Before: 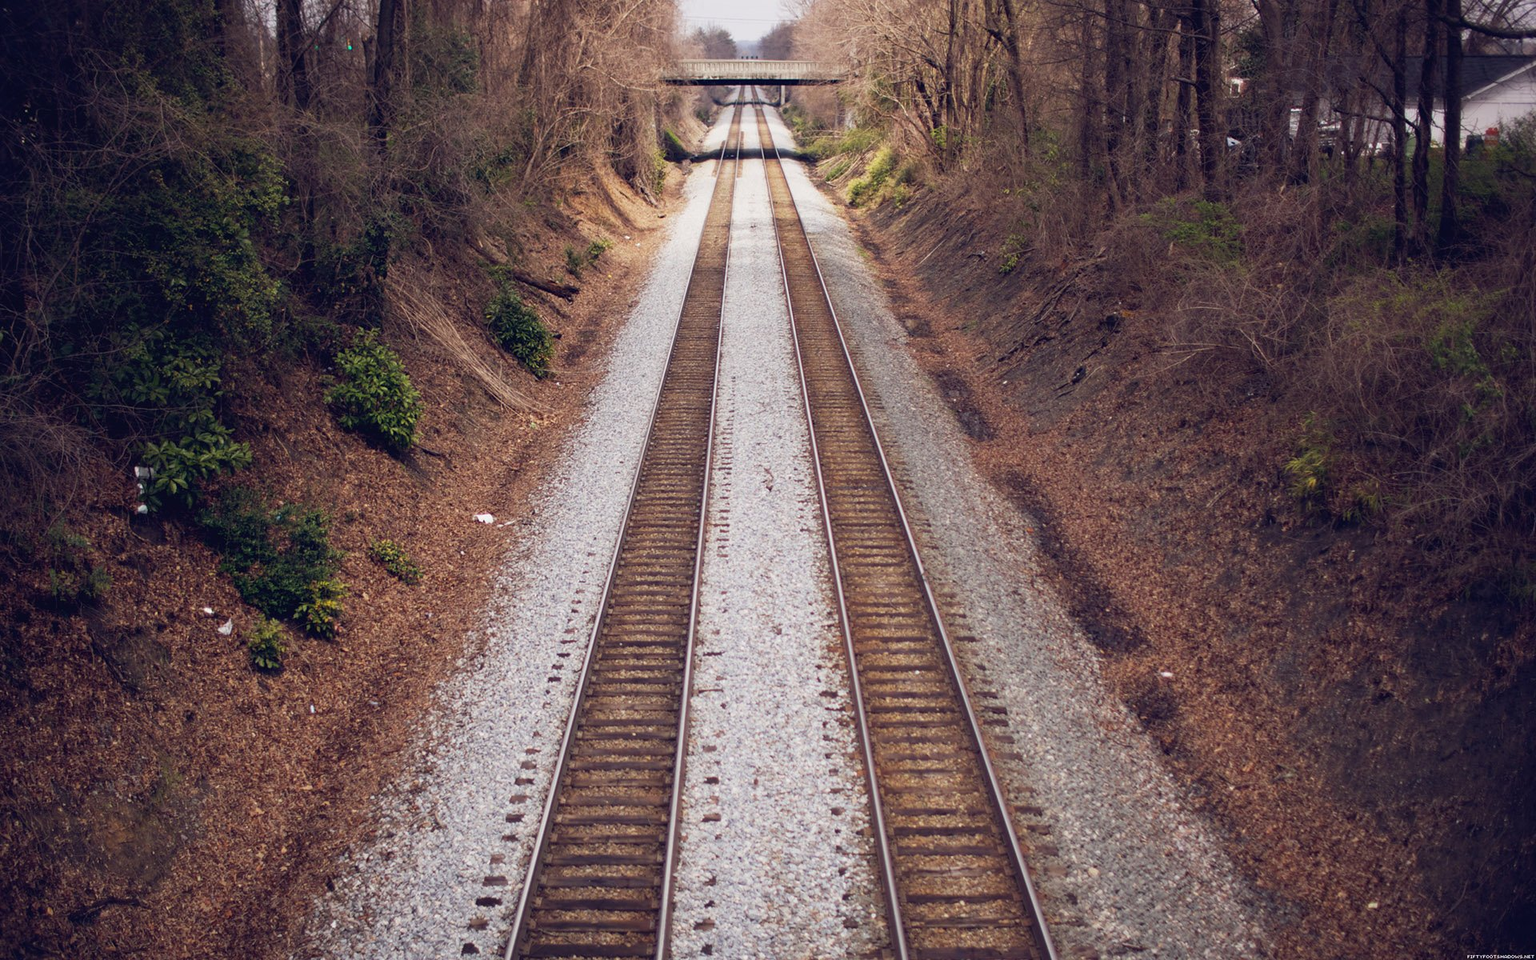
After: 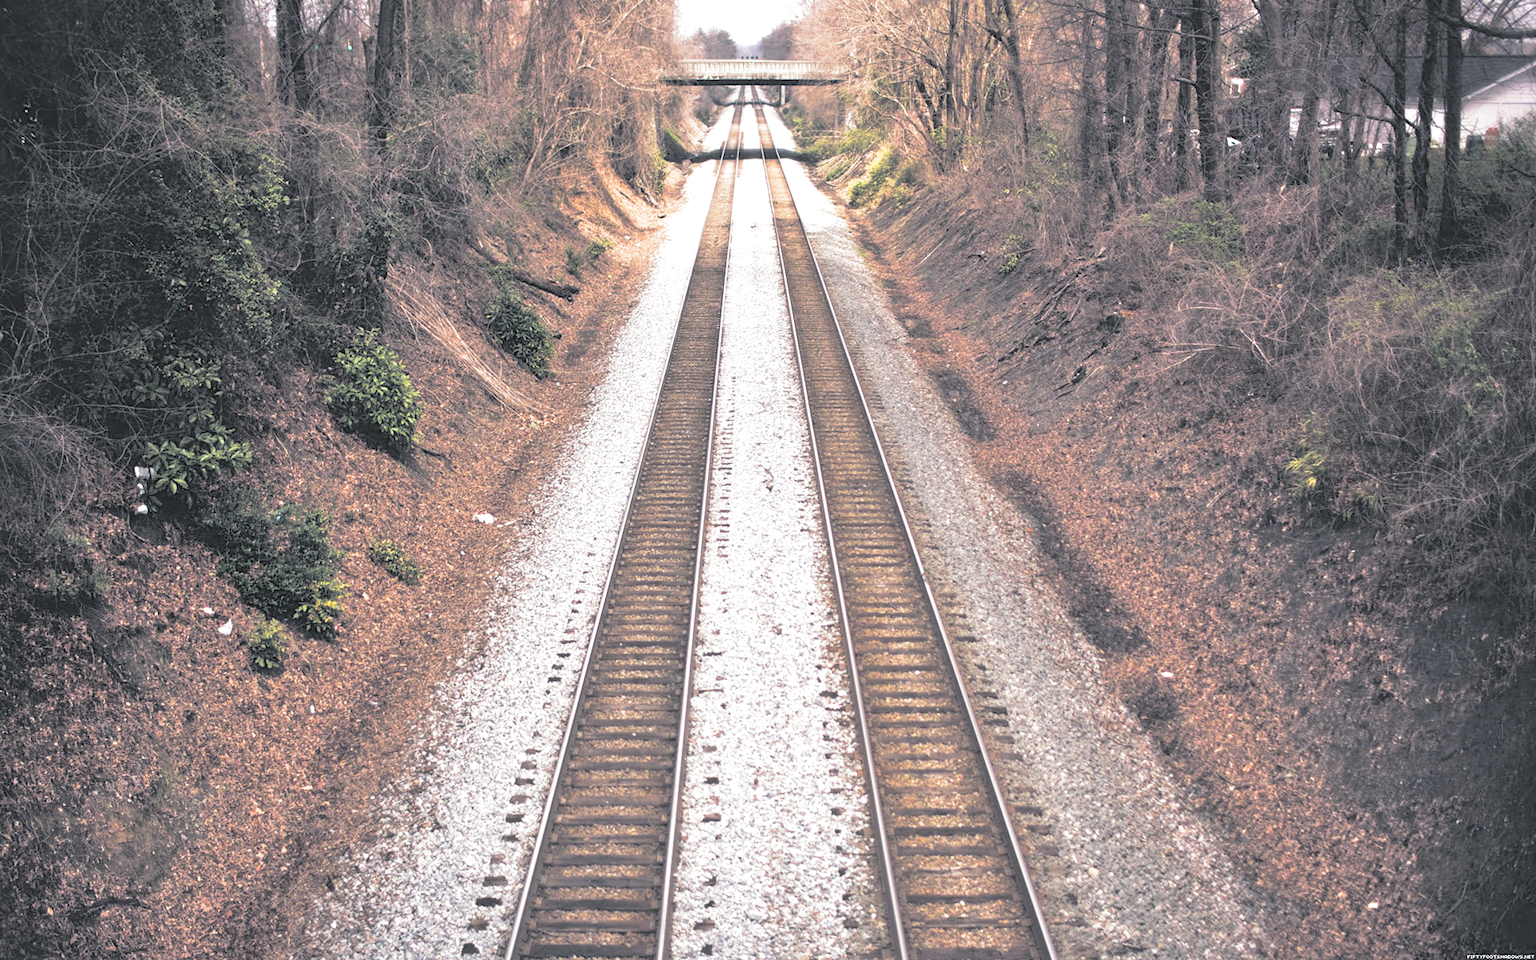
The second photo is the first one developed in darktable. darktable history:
split-toning: shadows › hue 190.8°, shadows › saturation 0.05, highlights › hue 54°, highlights › saturation 0.05, compress 0%
exposure: exposure 0.785 EV, compensate highlight preservation false
tone equalizer: -7 EV 0.15 EV, -6 EV 0.6 EV, -5 EV 1.15 EV, -4 EV 1.33 EV, -3 EV 1.15 EV, -2 EV 0.6 EV, -1 EV 0.15 EV, mask exposure compensation -0.5 EV
